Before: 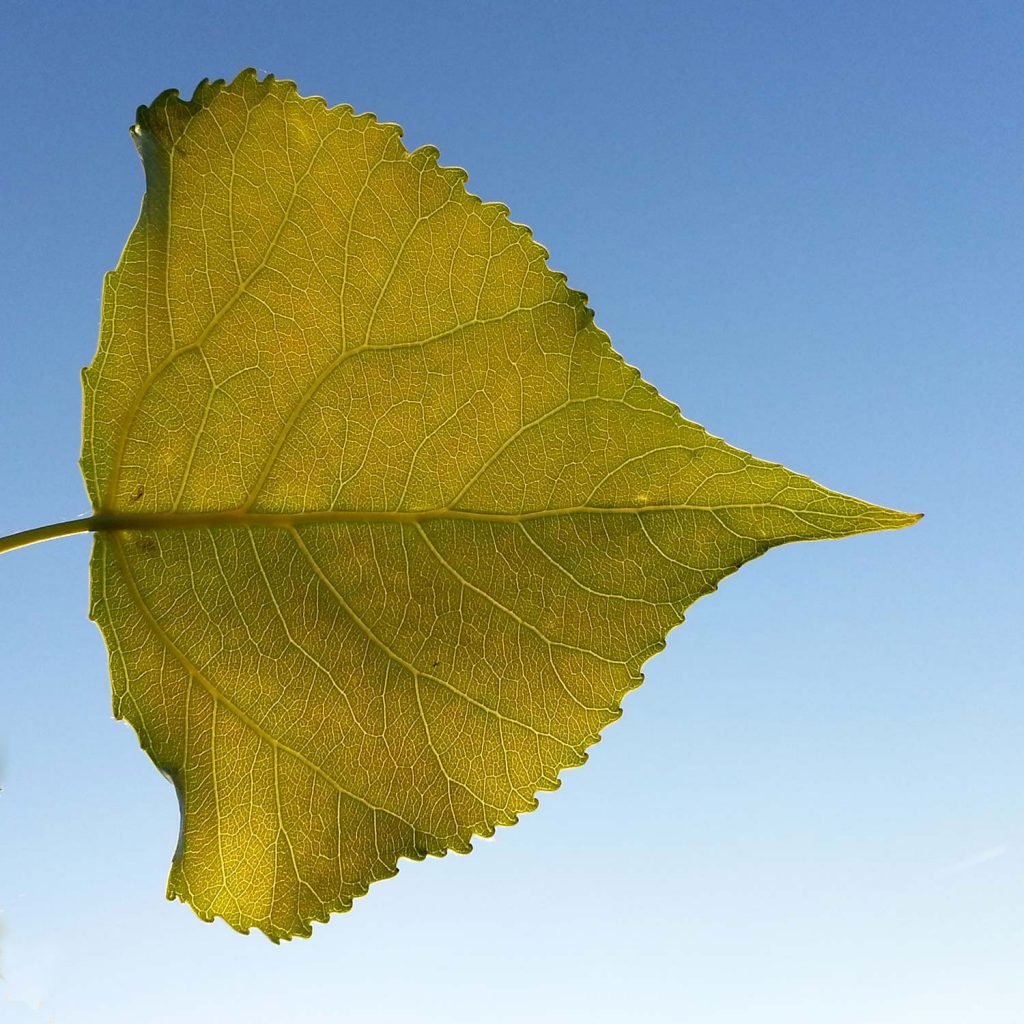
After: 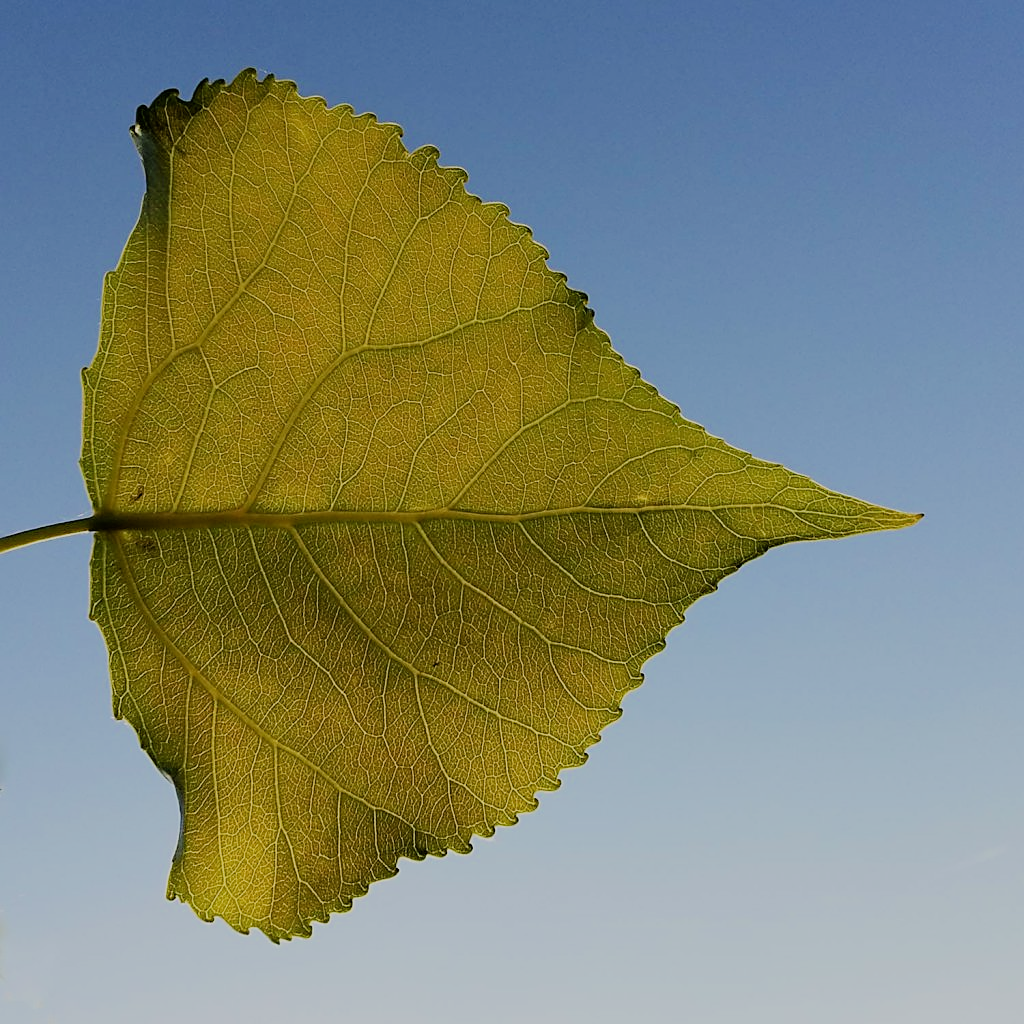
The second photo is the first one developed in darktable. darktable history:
exposure: exposure -0.465 EV, compensate exposure bias true, compensate highlight preservation false
sharpen: on, module defaults
contrast brightness saturation: contrast 0.097, brightness 0.024, saturation 0.02
filmic rgb: black relative exposure -6.12 EV, white relative exposure 6.98 EV, hardness 2.23
